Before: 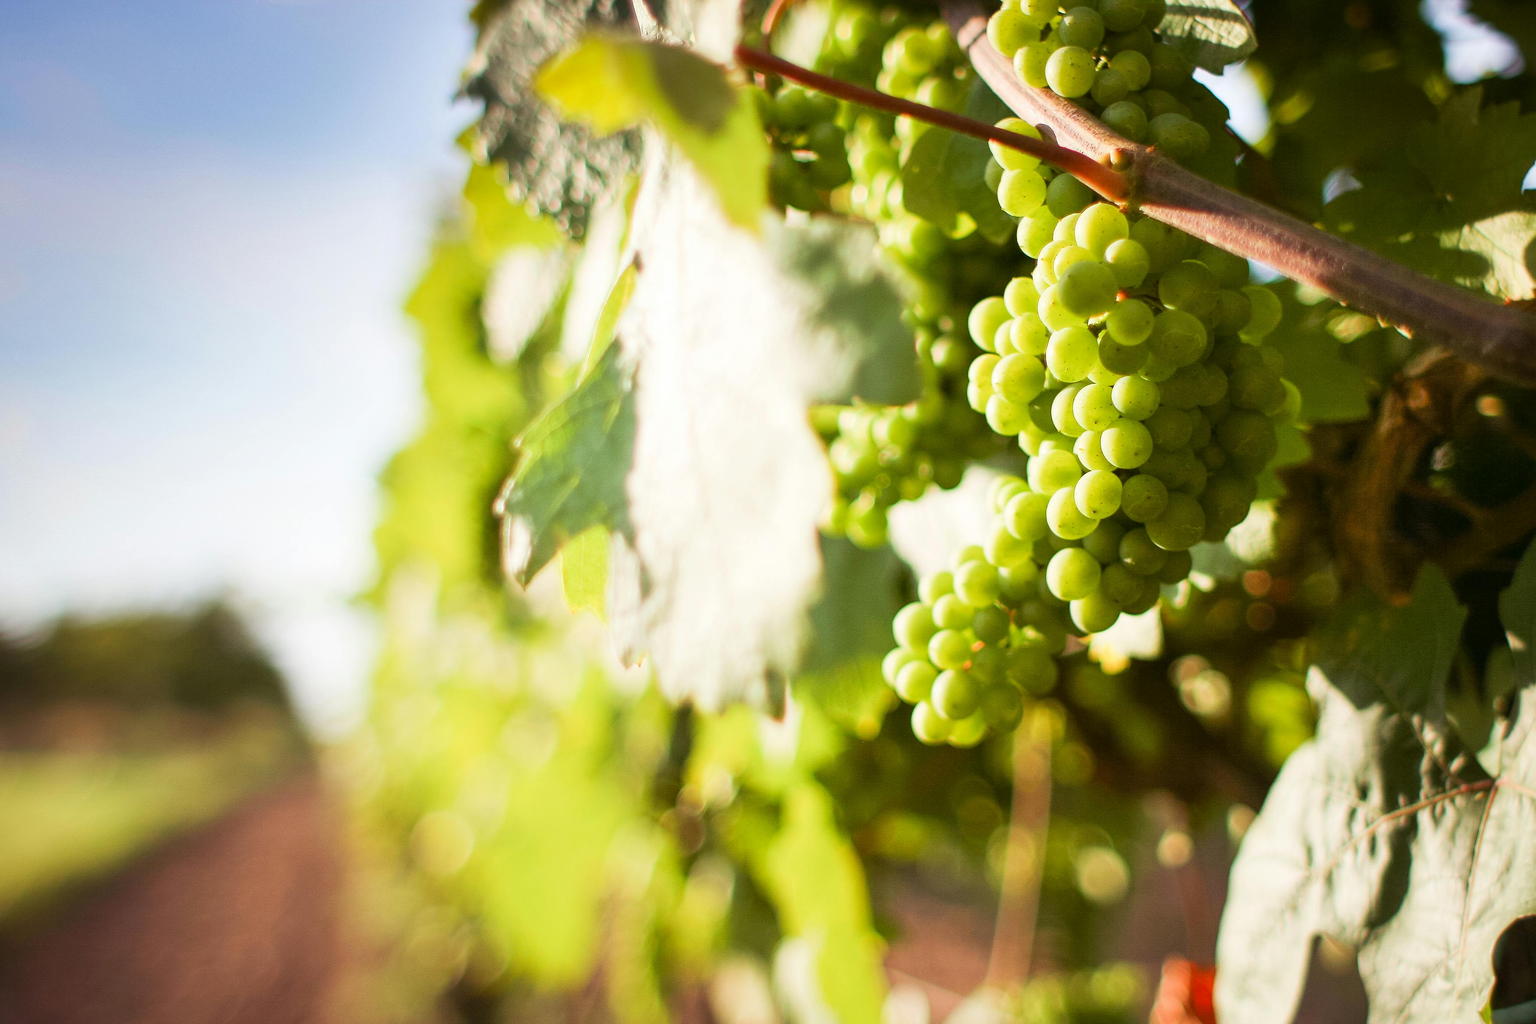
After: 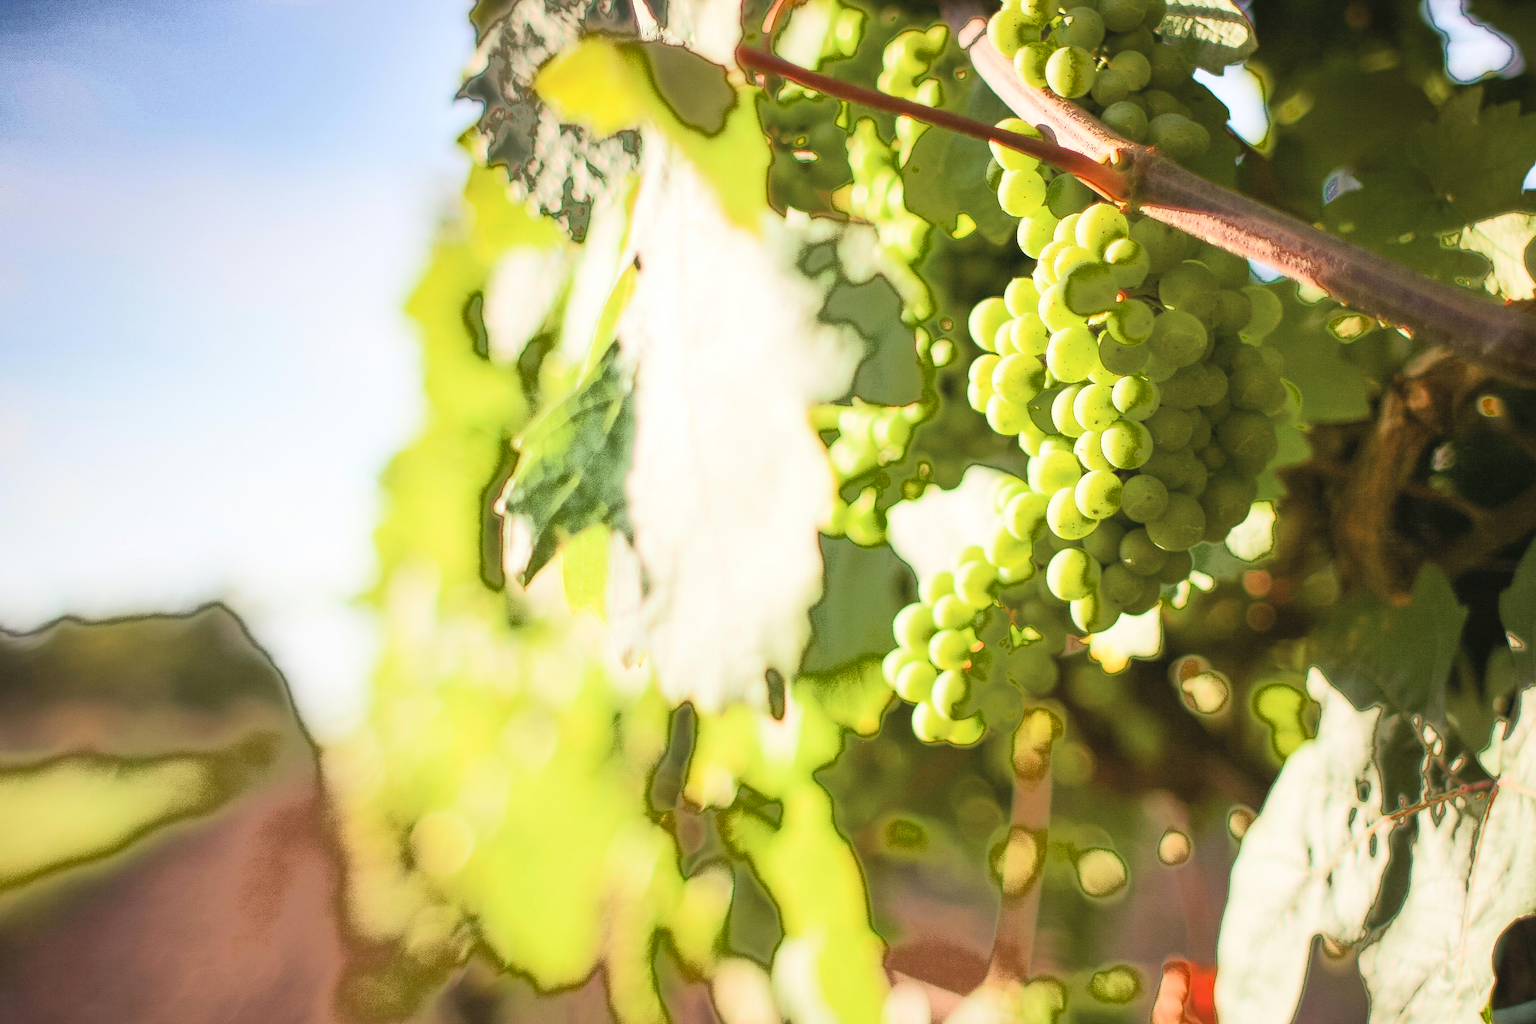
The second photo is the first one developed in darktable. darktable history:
contrast brightness saturation: contrast 0.14, brightness 0.21
fill light: exposure -0.73 EV, center 0.69, width 2.2
